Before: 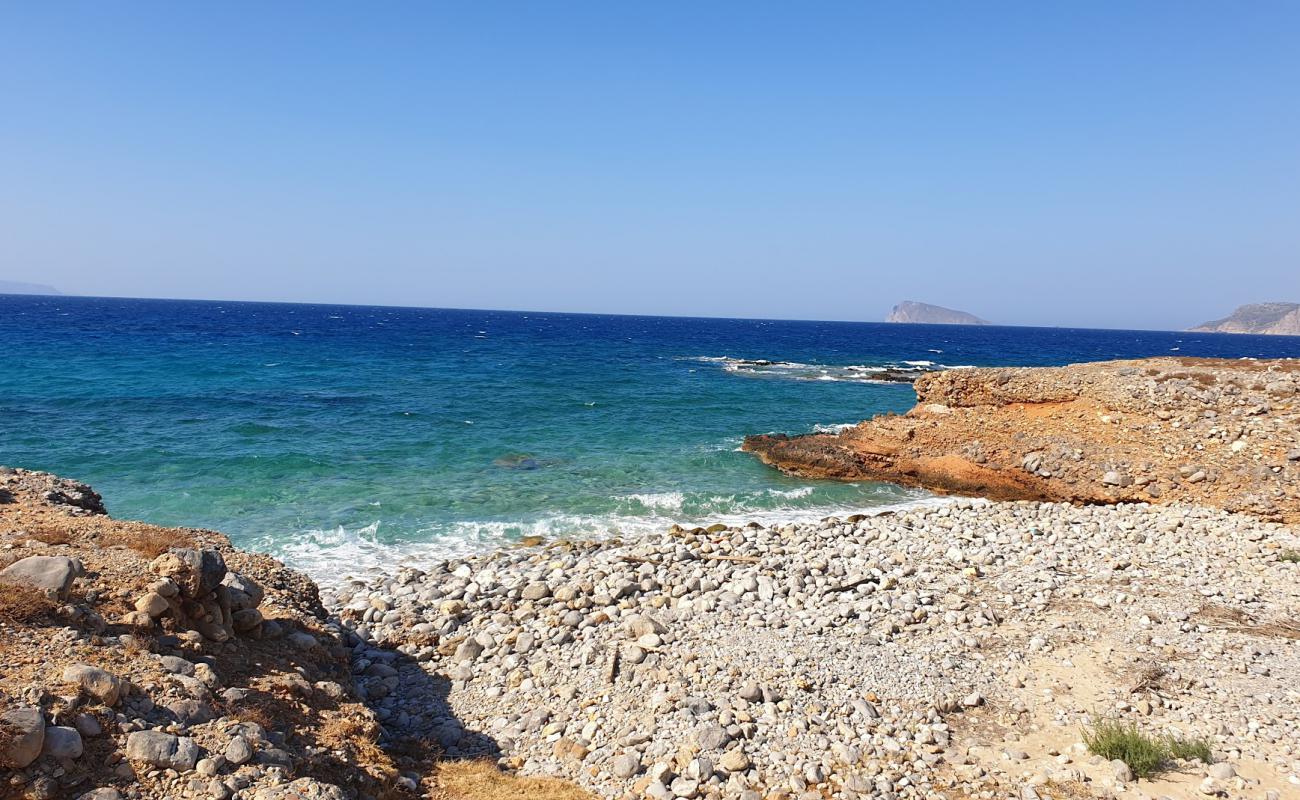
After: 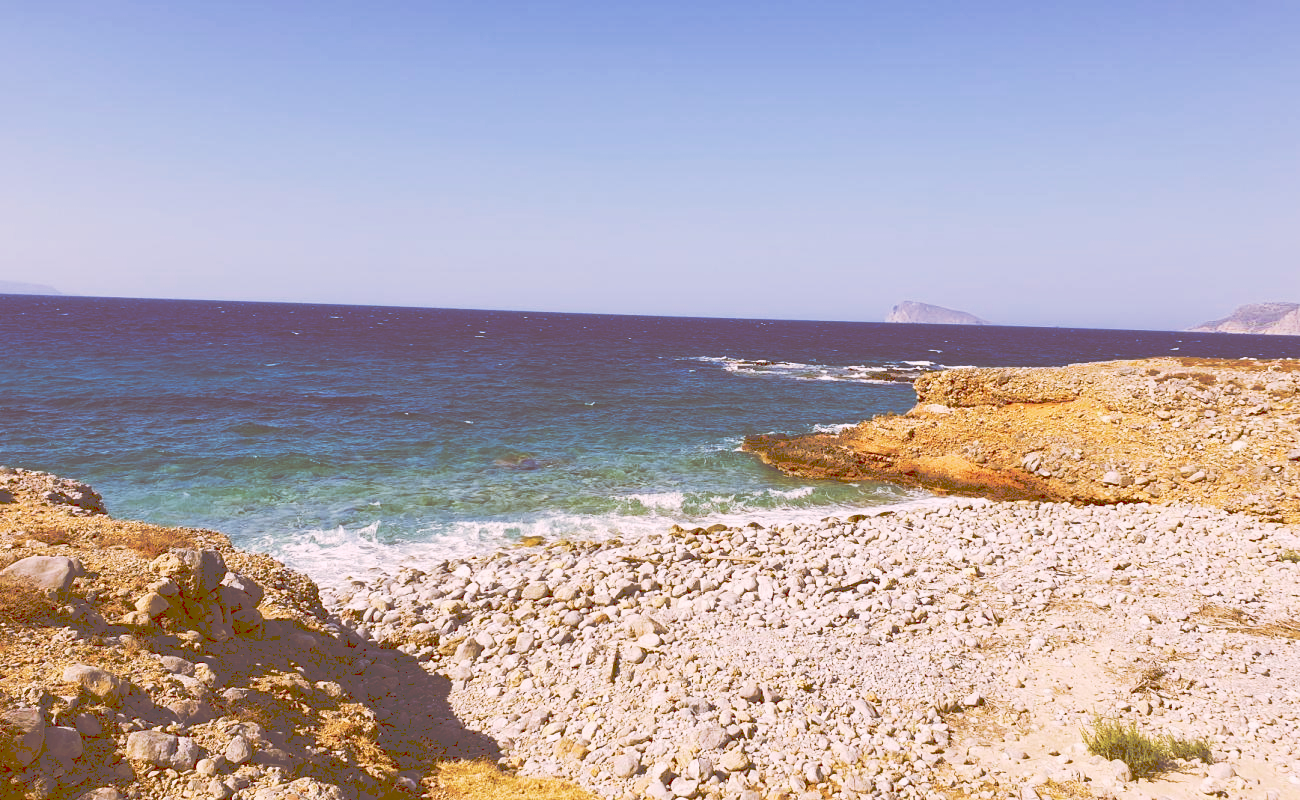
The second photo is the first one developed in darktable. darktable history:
tone curve: curves: ch0 [(0, 0) (0.003, 0.334) (0.011, 0.338) (0.025, 0.338) (0.044, 0.338) (0.069, 0.339) (0.1, 0.342) (0.136, 0.343) (0.177, 0.349) (0.224, 0.36) (0.277, 0.385) (0.335, 0.42) (0.399, 0.465) (0.468, 0.535) (0.543, 0.632) (0.623, 0.73) (0.709, 0.814) (0.801, 0.879) (0.898, 0.935) (1, 1)], preserve colors none
color look up table: target L [96.46, 94.93, 93.58, 89.1, 80.97, 77.63, 70.95, 73.93, 65.95, 59.81, 57.85, 52.67, 48.4, 41.92, 37.83, 15.49, 10.17, 78.82, 59.85, 69.66, 61.51, 49.31, 58.82, 43.89, 54.31, 43.32, 36.43, 24.92, 30.77, 20.65, 17.08, 86.48, 79.15, 70.1, 57.57, 51.92, 60.81, 49.4, 43.93, 33.77, 31.73, 26.61, 19.24, 11.36, 84.14, 74.1, 61.72, 43.22, 30.8], target a [12.74, 2.975, -16.42, -13.48, -43.06, -58.11, -34.9, -15.68, -13.85, 4.382, -8.882, -24.54, -23.92, -3.328, -7.587, 36.94, 45.81, 21.21, 47.51, 25.75, 35.38, 64.32, 20.44, 77.18, 31.66, 29.83, 57.7, 73.01, 19.64, 51.92, 59.01, 27.07, 17.11, 53.58, 16.06, 68.26, 36.06, 38.76, 13.07, 32.19, 64.62, 49.27, 30.92, 48.08, -25.43, -0.638, -1.862, -1.782, 0.038], target b [5.225, 31.43, 75.5, 4.226, 31, 49.71, 85.07, 10.26, 42.7, 102.35, 5.346, 17.9, 82.7, 71.61, 64.42, 26.1, 16.93, 30.76, 8.225, 44.23, 105.2, 83.5, 8.265, 10.68, 92.8, 60.9, 62.22, 42.27, 52.29, 34.99, 28.77, -11.6, -3.625, -40.22, -28.82, -13.05, -51.63, -19.32, -3.563, -54.77, -53.23, -28.69, -0.004, 18.79, -18.76, -21.72, -47.24, -25.2, 10.03], num patches 49
